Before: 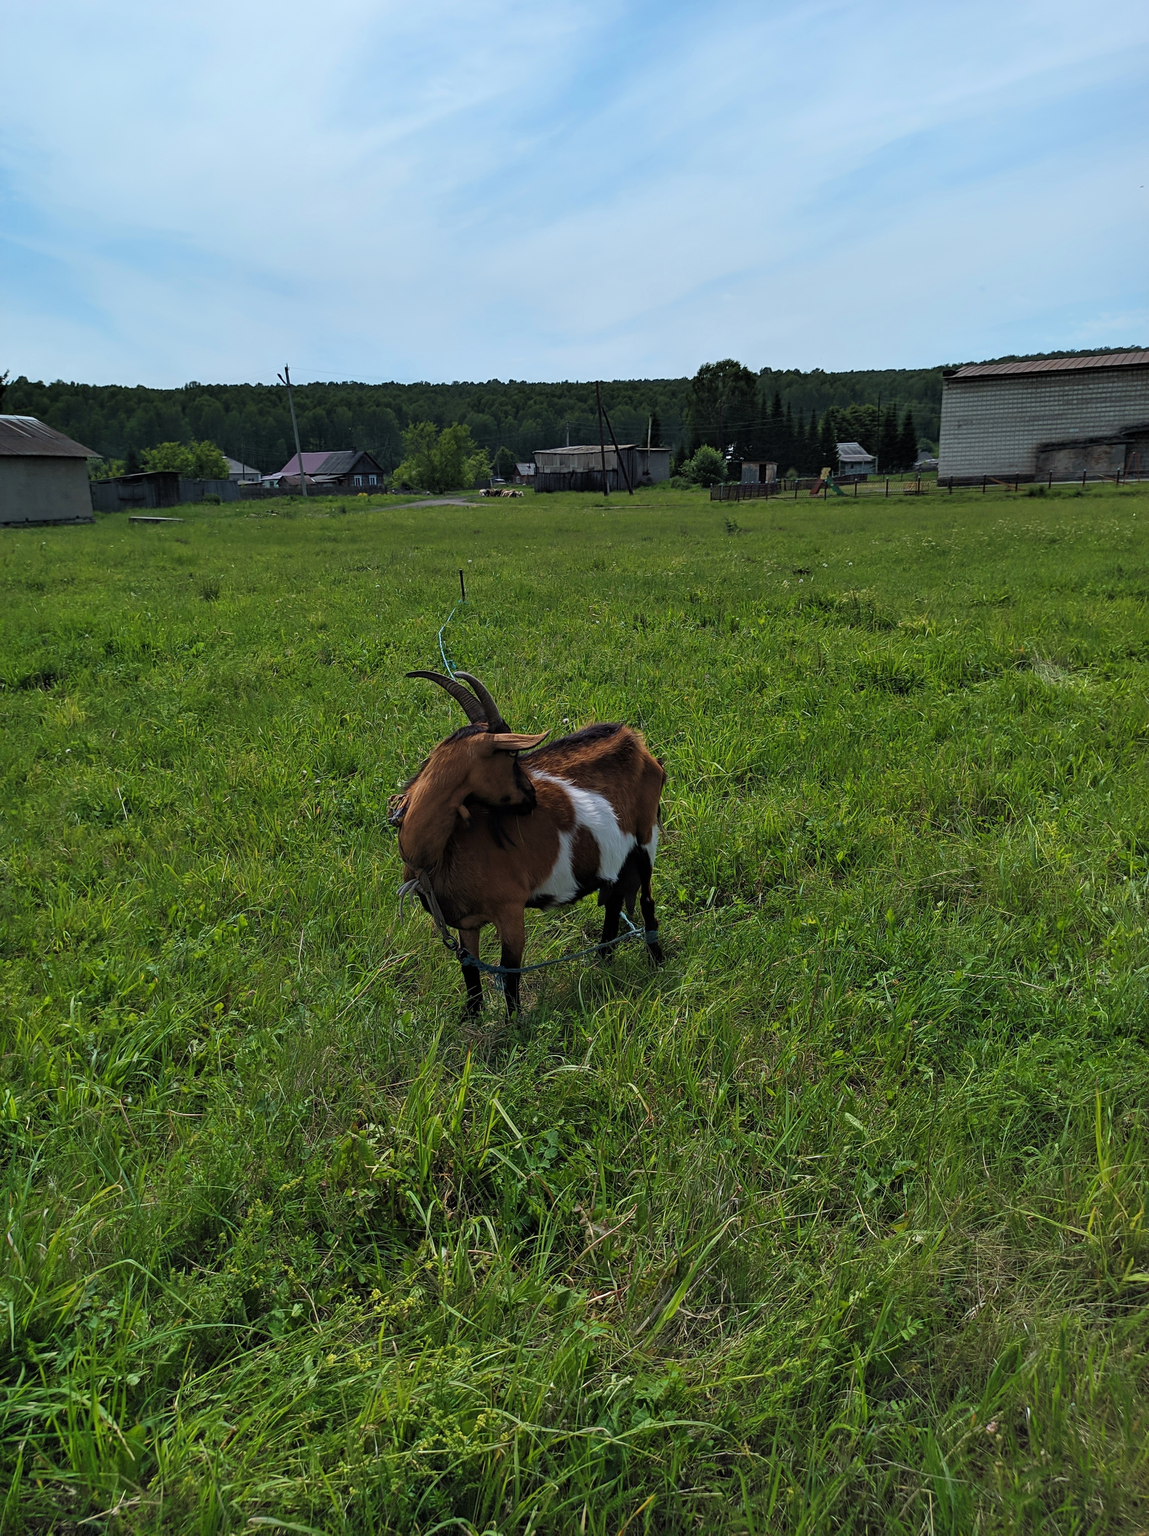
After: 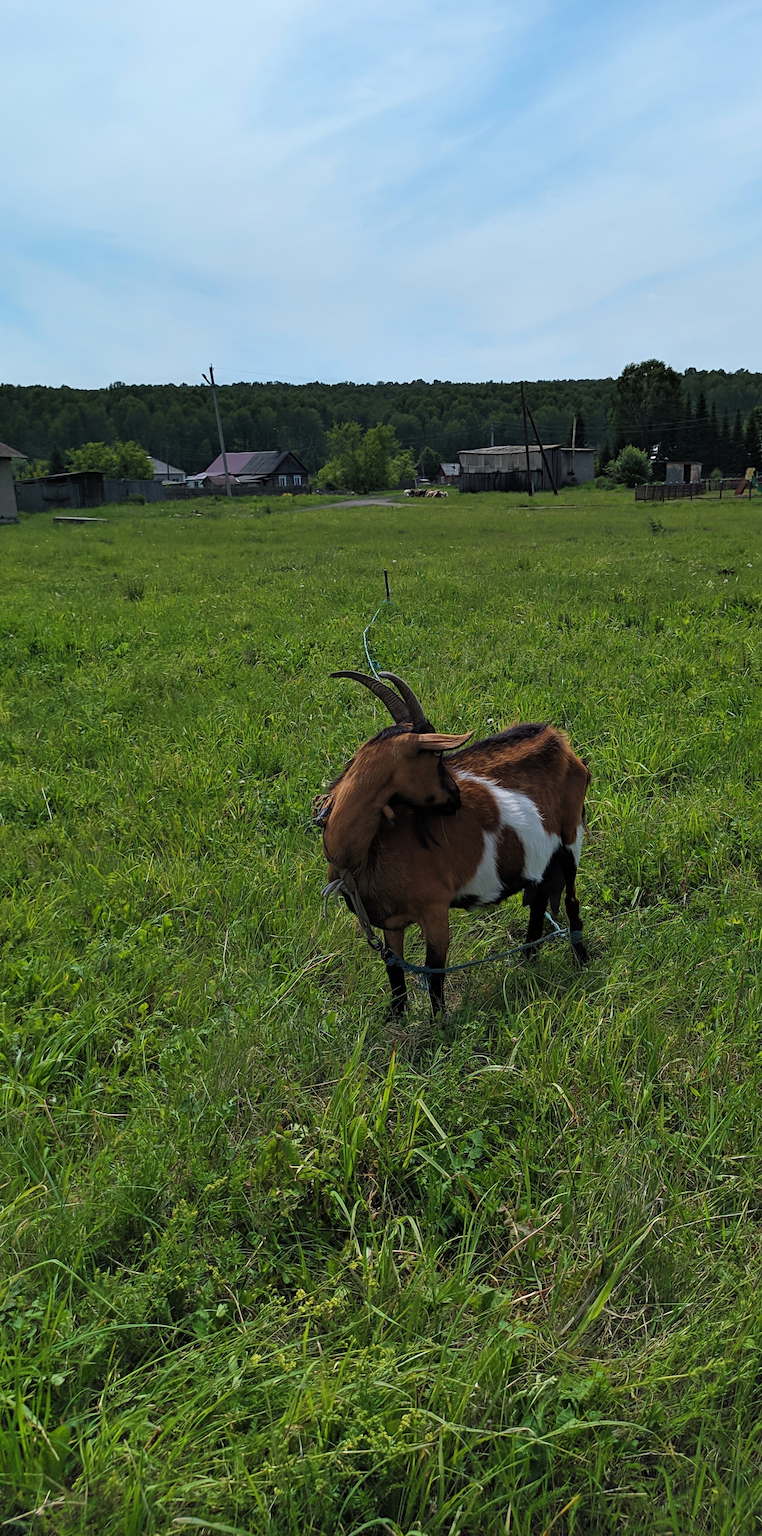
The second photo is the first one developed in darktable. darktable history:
crop and rotate: left 6.61%, right 27.071%
